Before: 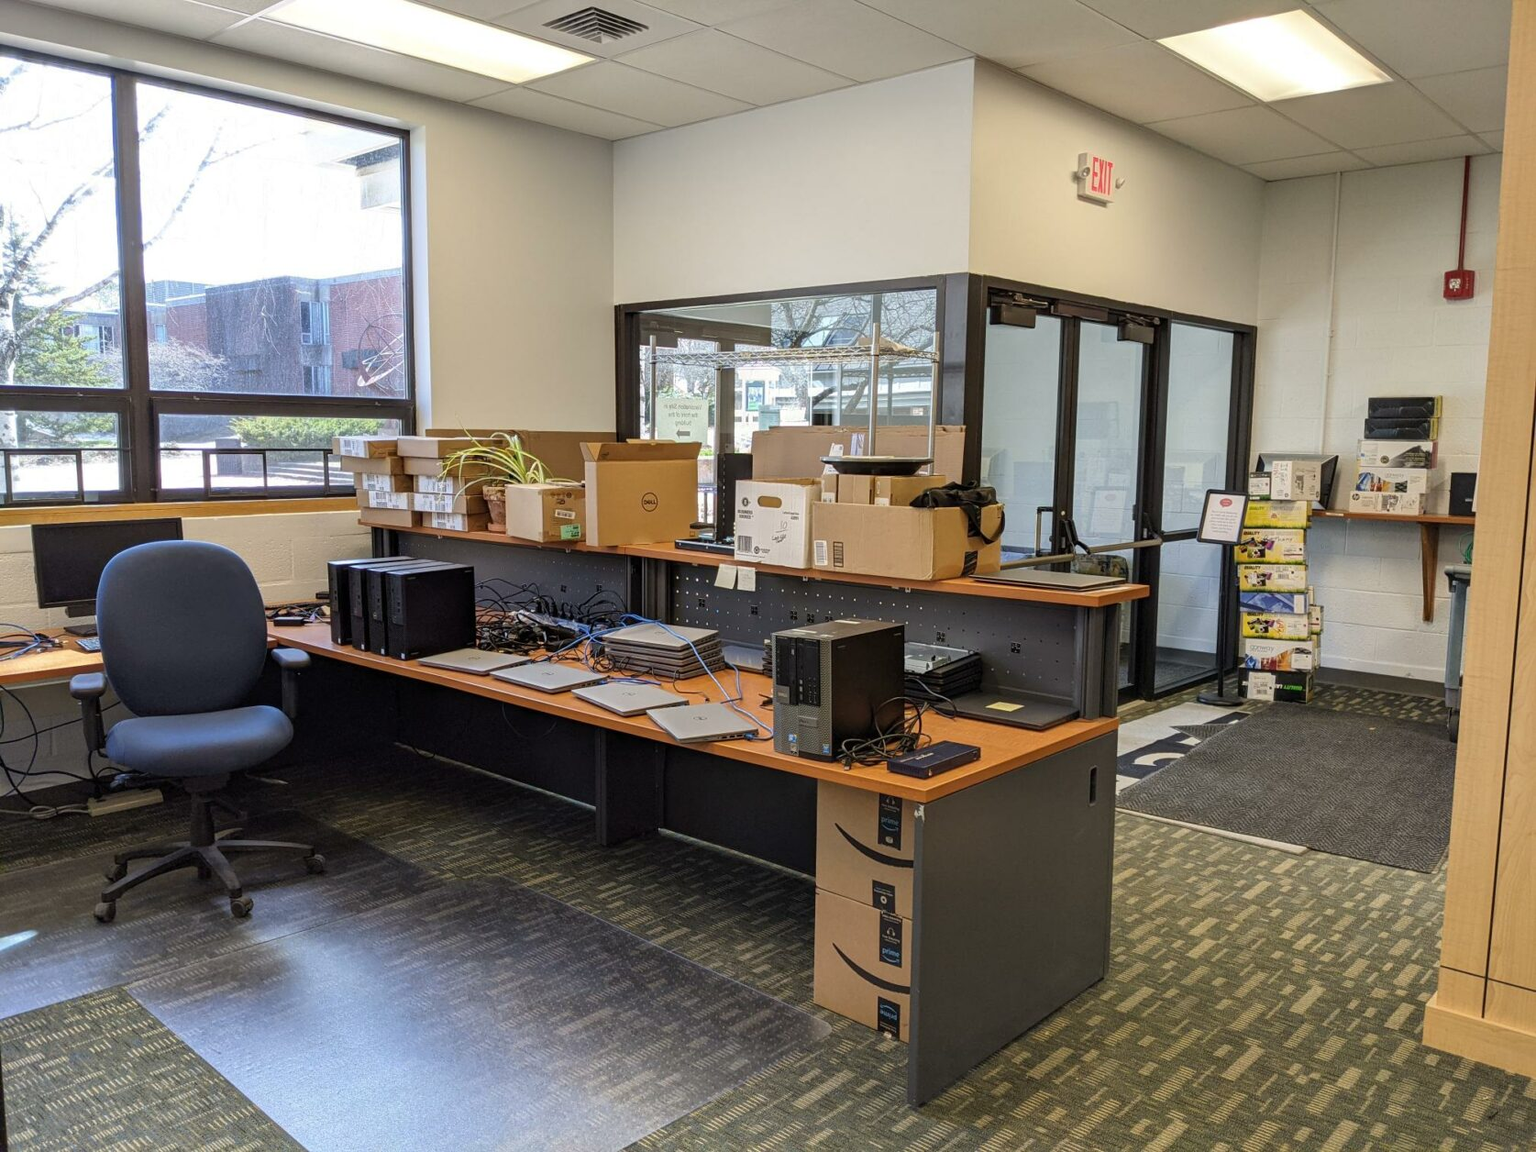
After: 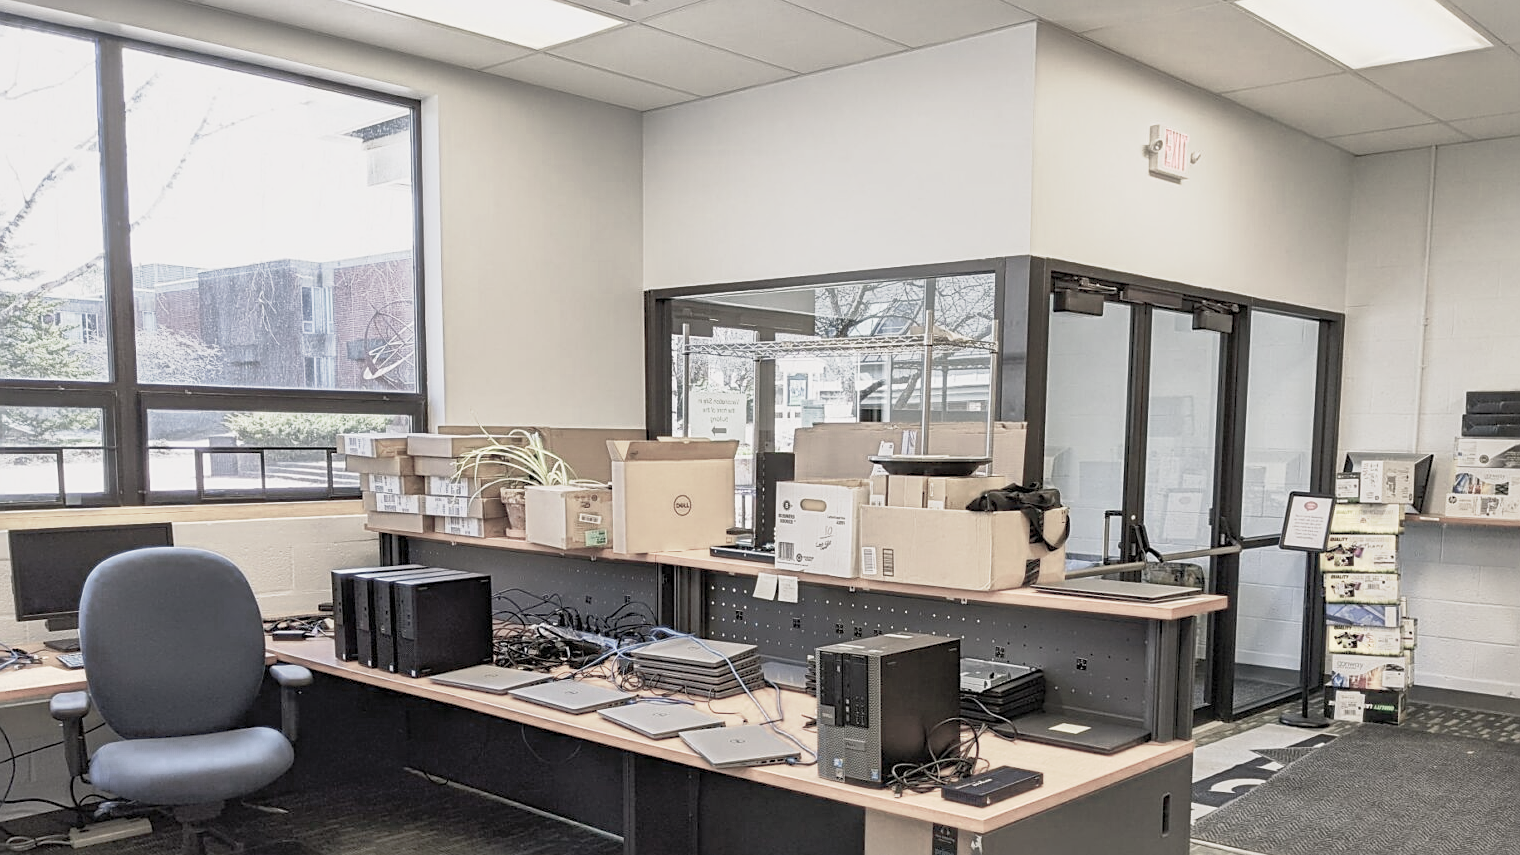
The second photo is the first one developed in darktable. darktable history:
contrast brightness saturation: saturation -0.06
crop: left 1.589%, top 3.421%, right 7.62%, bottom 28.495%
sharpen: radius 1.939
shadows and highlights: on, module defaults
base curve: curves: ch0 [(0, 0) (0.088, 0.125) (0.176, 0.251) (0.354, 0.501) (0.613, 0.749) (1, 0.877)], preserve colors none
exposure: black level correction 0, exposure 0.198 EV, compensate highlight preservation false
color balance rgb: highlights gain › chroma 0.89%, highlights gain › hue 28.73°, perceptual saturation grading › global saturation -28.49%, perceptual saturation grading › highlights -20.977%, perceptual saturation grading › mid-tones -23.389%, perceptual saturation grading › shadows -24.854%, global vibrance 10.29%, saturation formula JzAzBz (2021)
